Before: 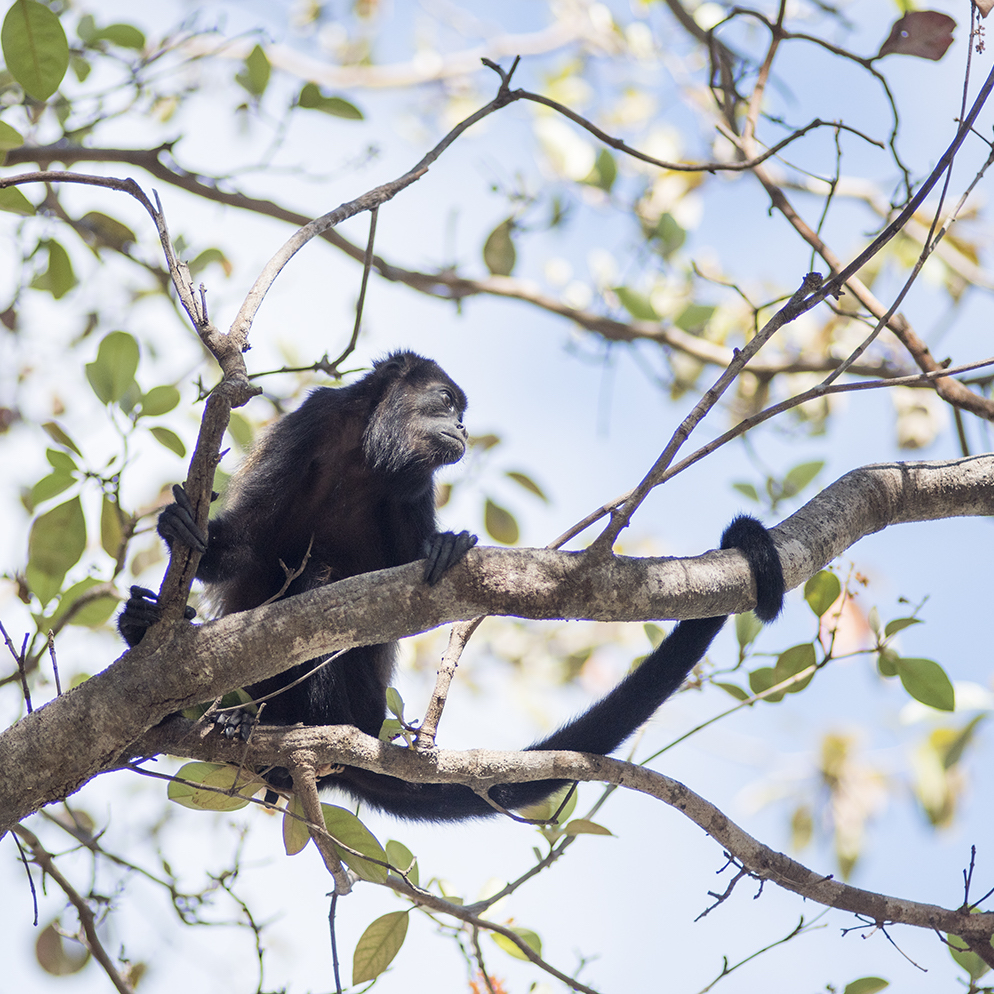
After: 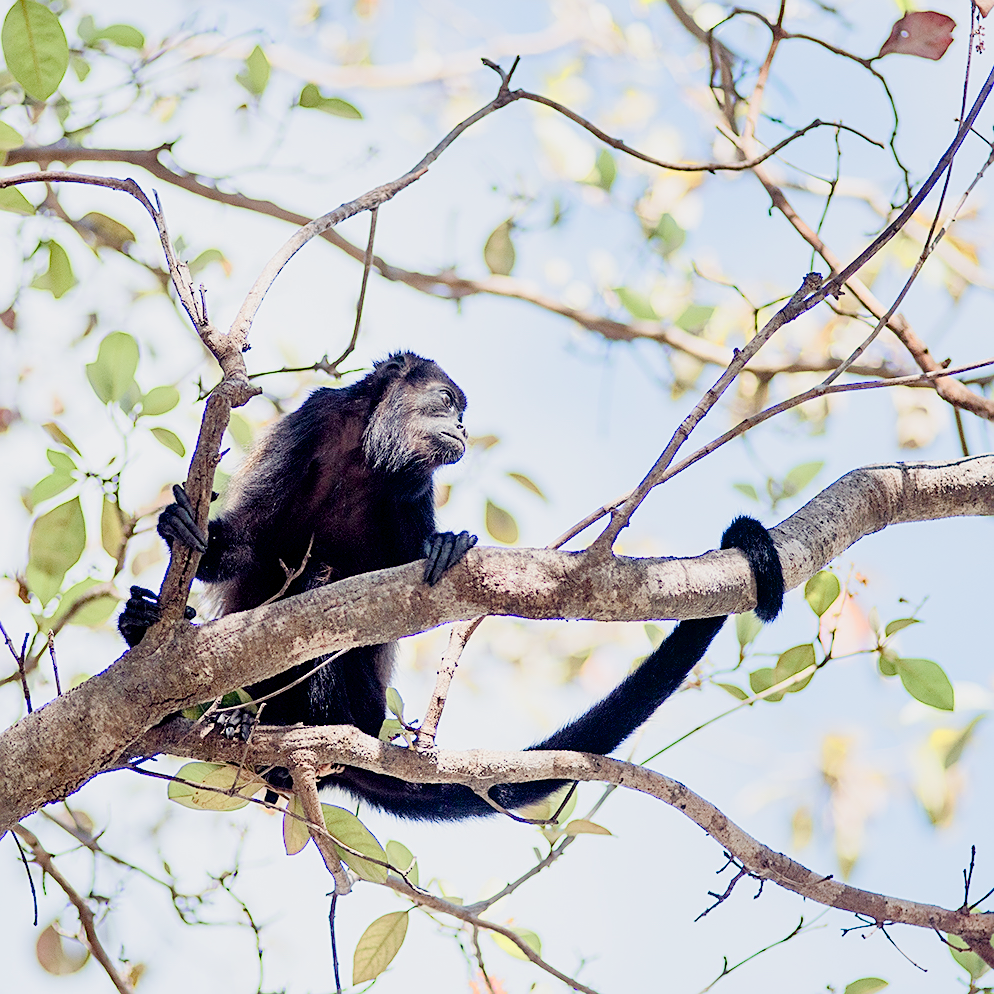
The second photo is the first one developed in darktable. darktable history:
sharpen: on, module defaults
exposure: exposure 0.951 EV, compensate exposure bias true, compensate highlight preservation false
filmic rgb: black relative exposure -7.65 EV, white relative exposure 4.56 EV, hardness 3.61
color balance rgb: global offset › luminance -0.86%, linear chroma grading › global chroma 14.601%, perceptual saturation grading › global saturation 20%, perceptual saturation grading › highlights -49.269%, perceptual saturation grading › shadows 25.948%, perceptual brilliance grading › global brilliance 2.814%, perceptual brilliance grading › highlights -3.282%, perceptual brilliance grading › shadows 3.296%, global vibrance 16.354%, saturation formula JzAzBz (2021)
